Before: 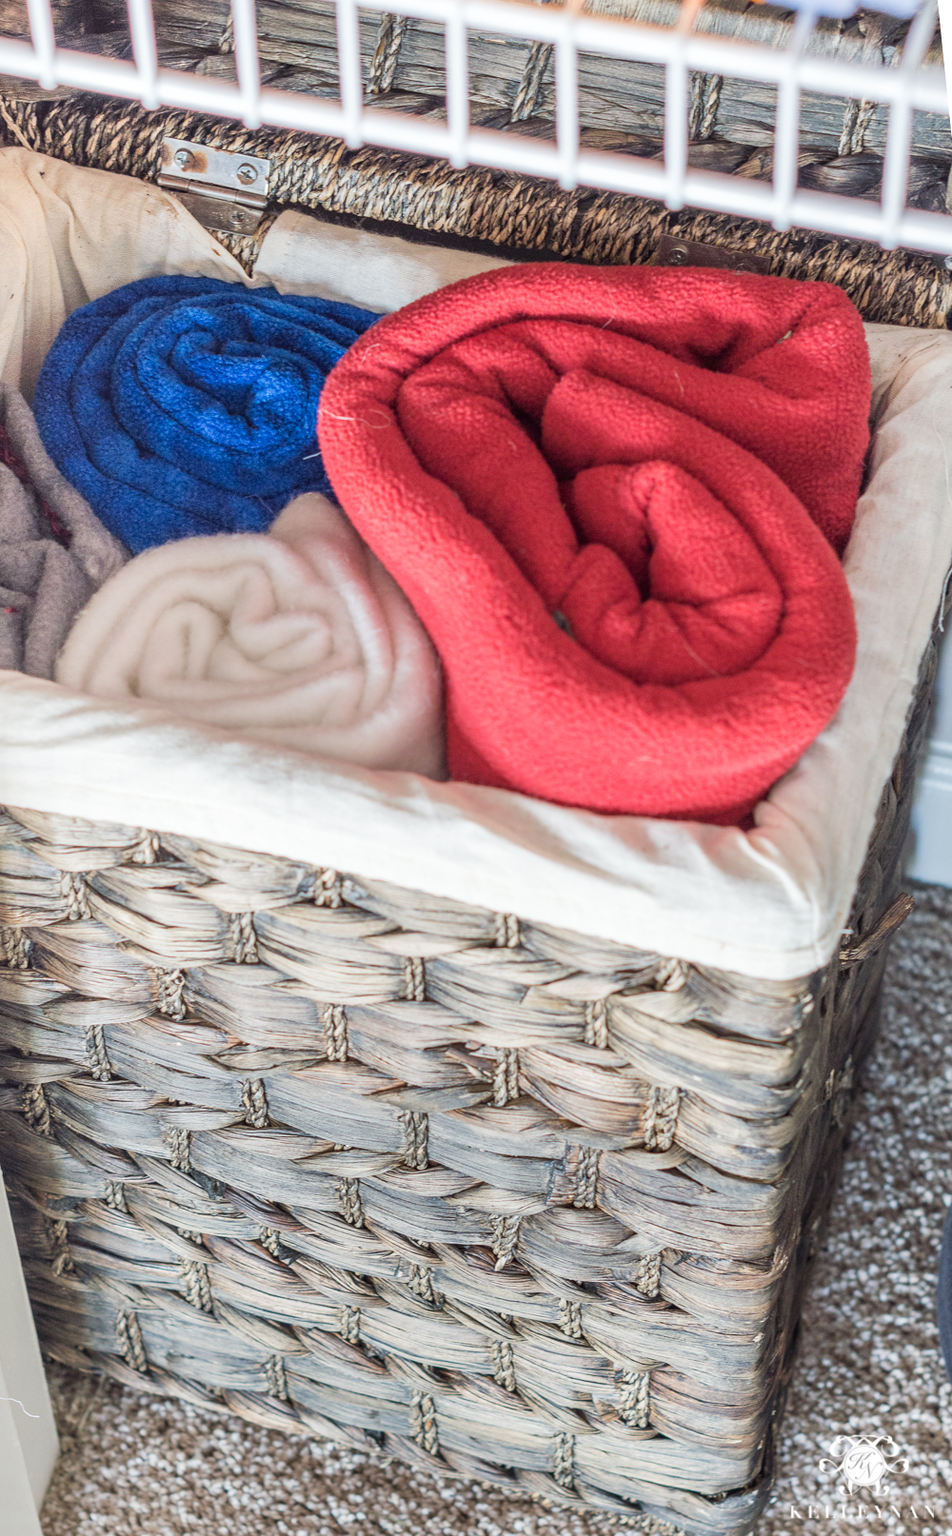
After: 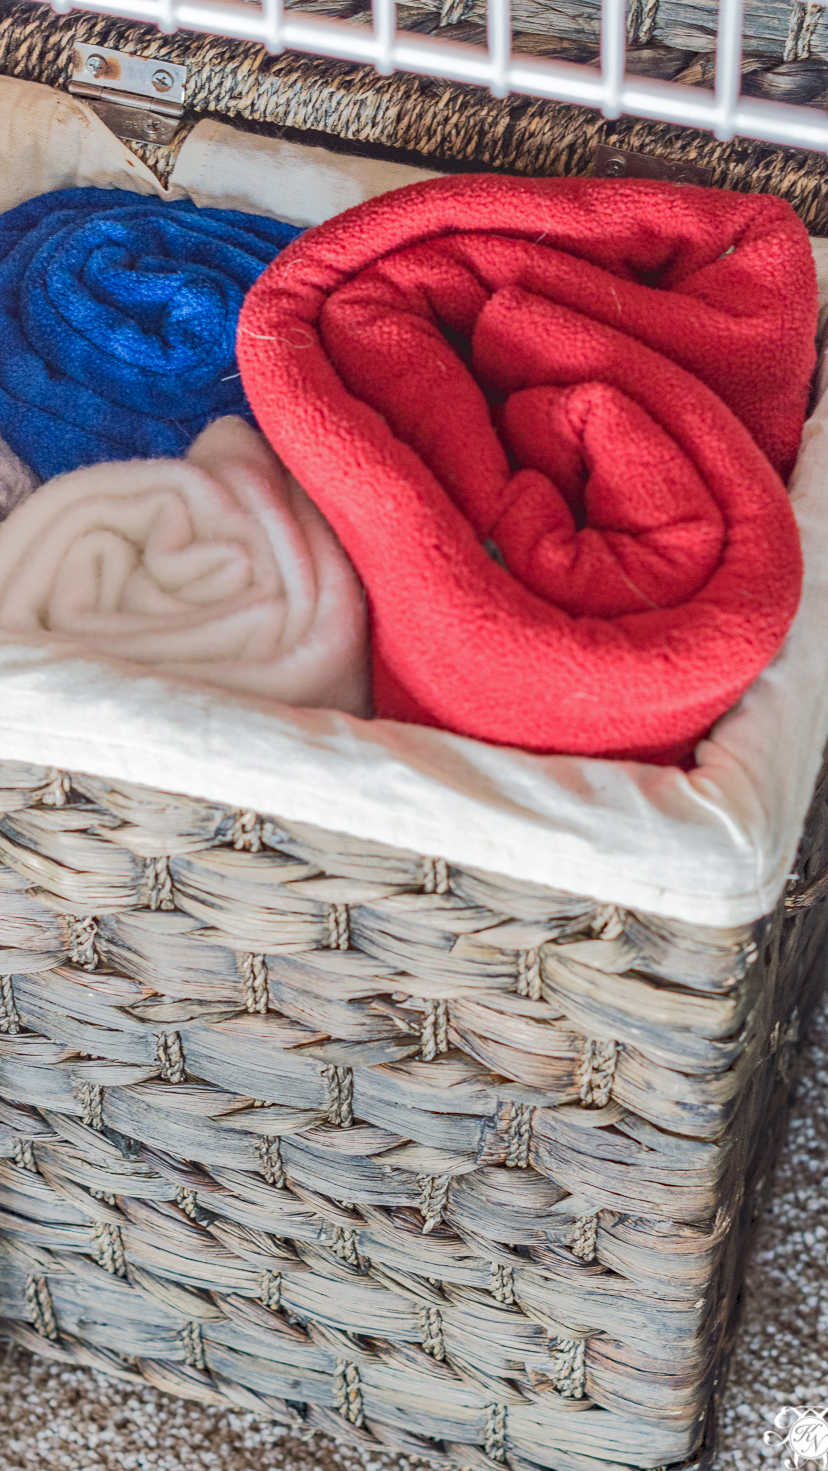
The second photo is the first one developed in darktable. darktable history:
haze removal: compatibility mode true, adaptive false
crop: left 9.792%, top 6.336%, right 7.343%, bottom 2.495%
tone curve: curves: ch0 [(0, 0) (0.003, 0.096) (0.011, 0.096) (0.025, 0.098) (0.044, 0.099) (0.069, 0.106) (0.1, 0.128) (0.136, 0.153) (0.177, 0.186) (0.224, 0.218) (0.277, 0.265) (0.335, 0.316) (0.399, 0.374) (0.468, 0.445) (0.543, 0.526) (0.623, 0.605) (0.709, 0.681) (0.801, 0.758) (0.898, 0.819) (1, 1)], color space Lab, independent channels, preserve colors none
